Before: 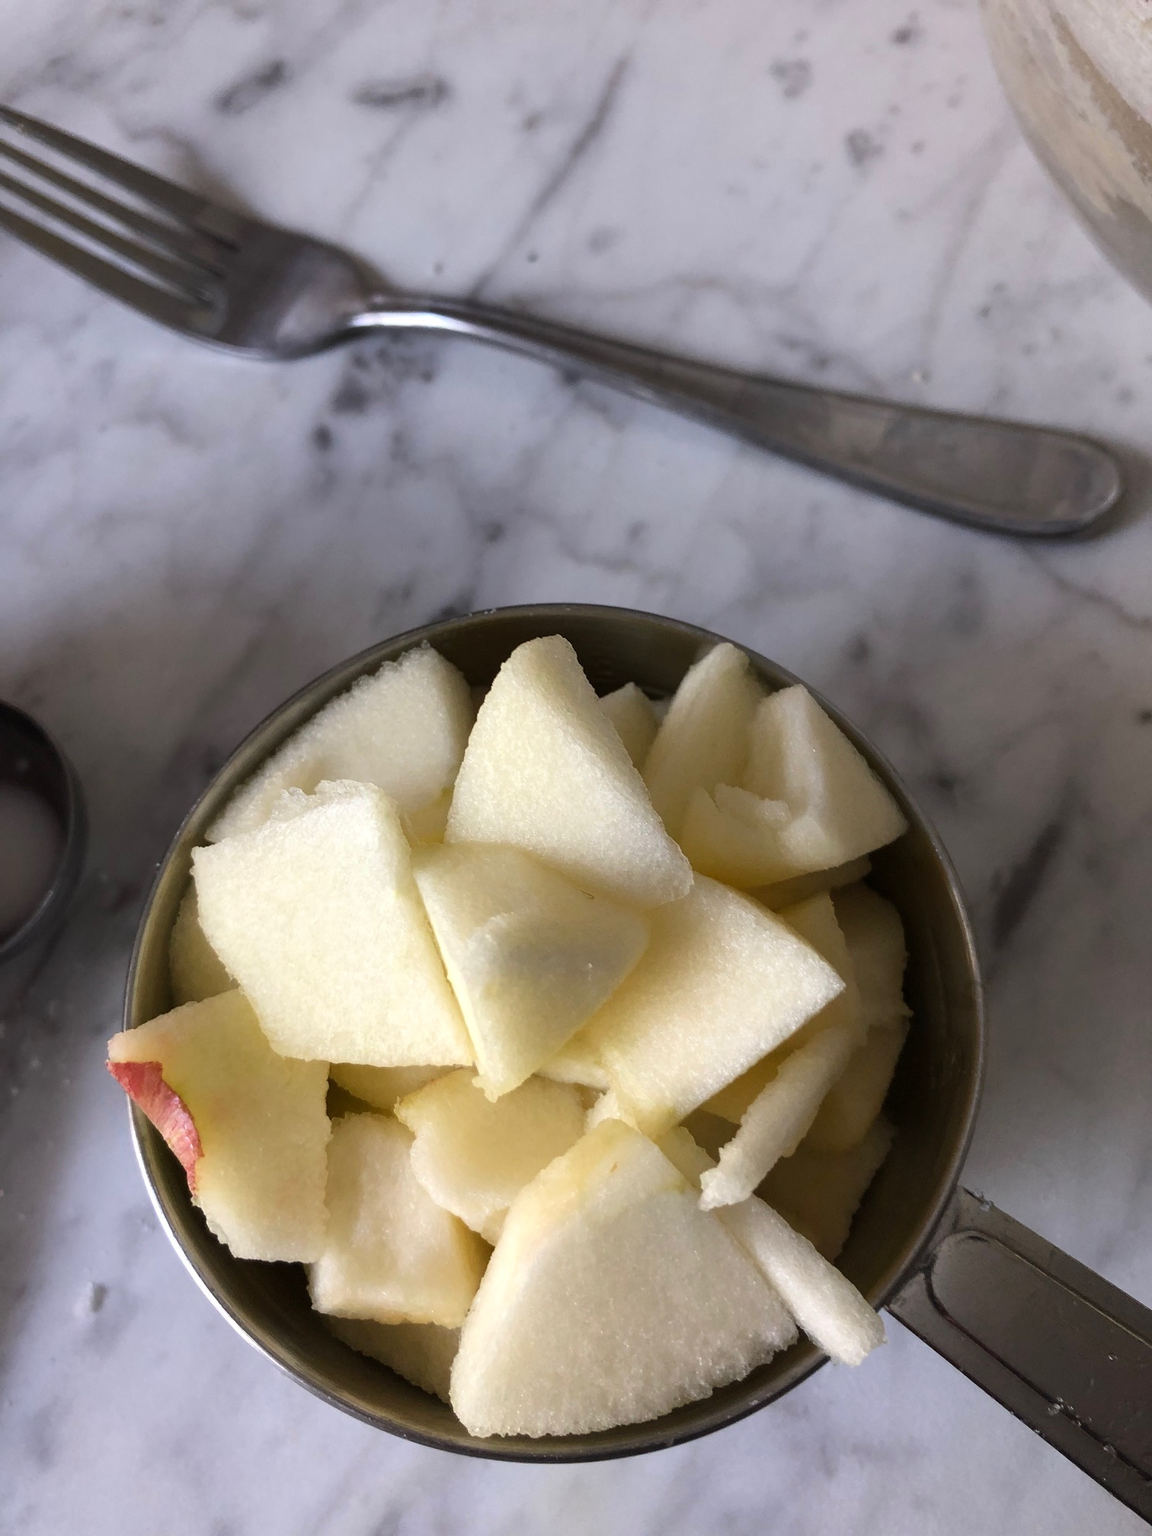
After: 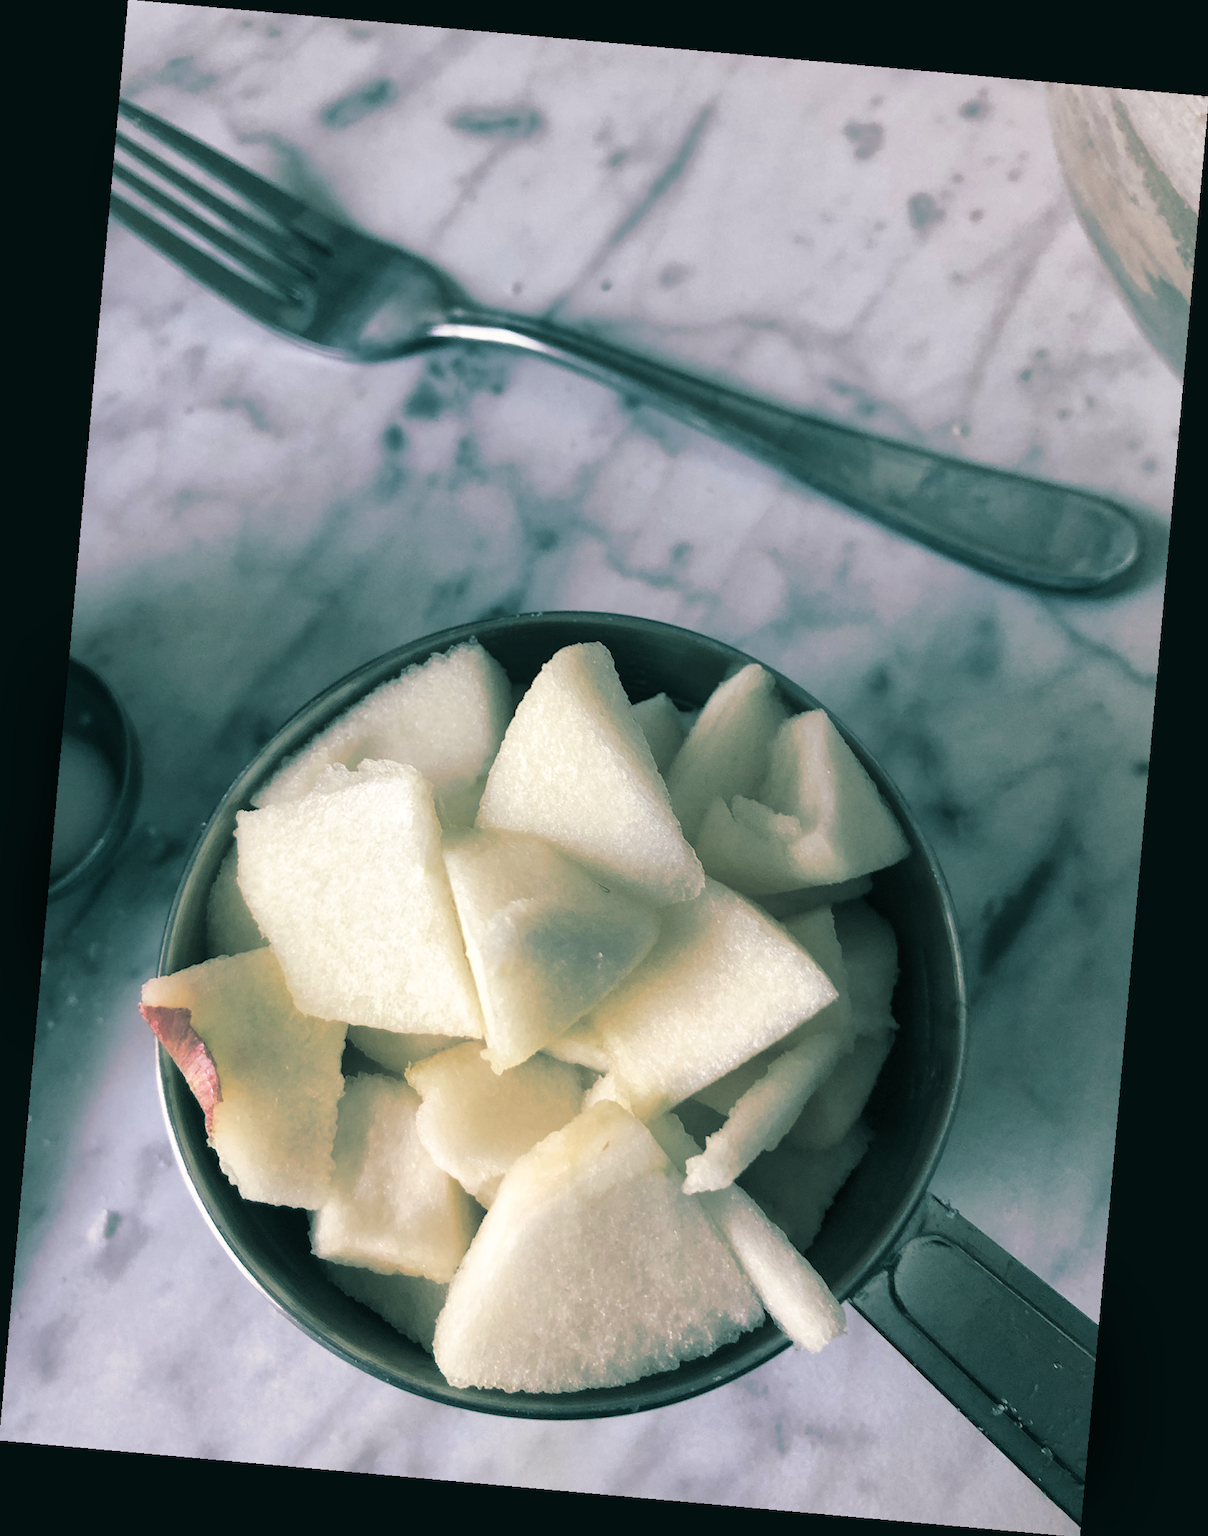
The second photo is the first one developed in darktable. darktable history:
color balance rgb: shadows lift › luminance -10%, shadows lift › chroma 1%, shadows lift › hue 113°, power › luminance -15%, highlights gain › chroma 0.2%, highlights gain › hue 333°, global offset › luminance 0.5%, perceptual saturation grading › global saturation 20%, perceptual saturation grading › highlights -50%, perceptual saturation grading › shadows 25%, contrast -10%
global tonemap: drago (1, 100), detail 1
split-toning: shadows › hue 186.43°, highlights › hue 49.29°, compress 30.29%
rotate and perspective: rotation 5.12°, automatic cropping off
